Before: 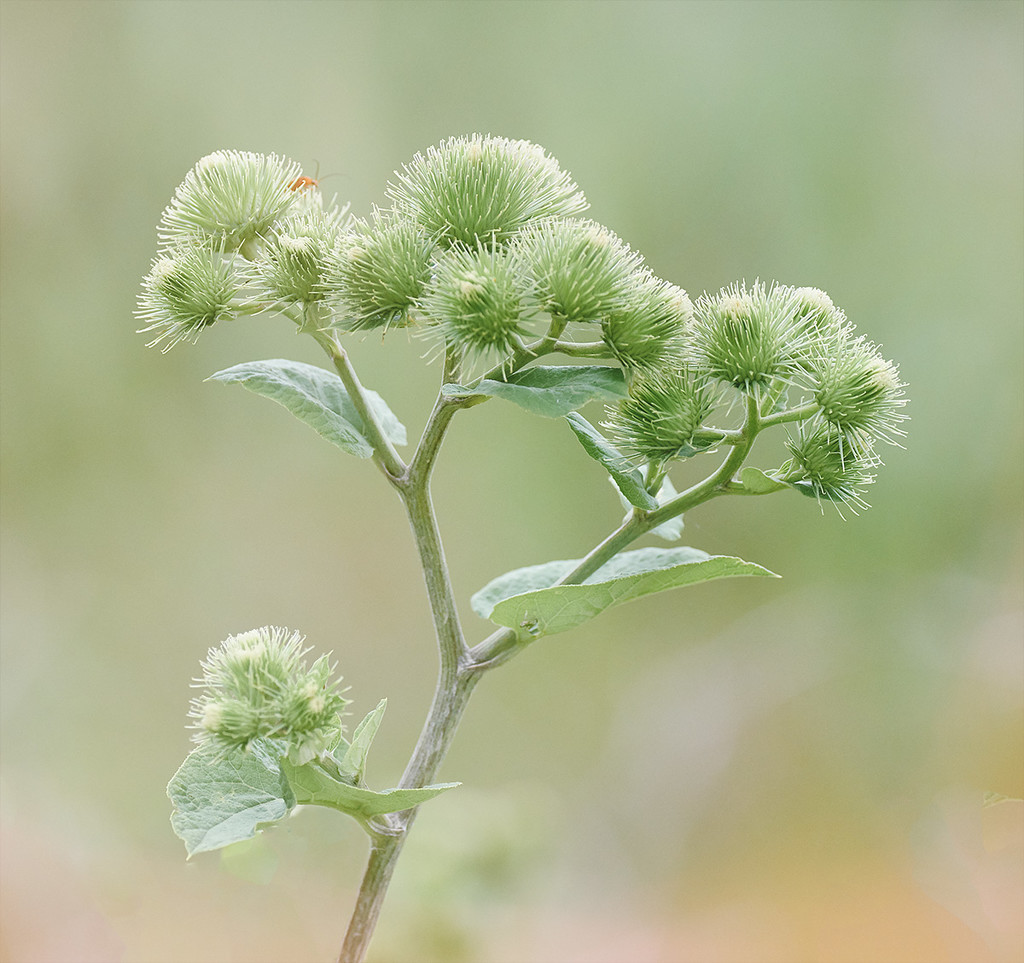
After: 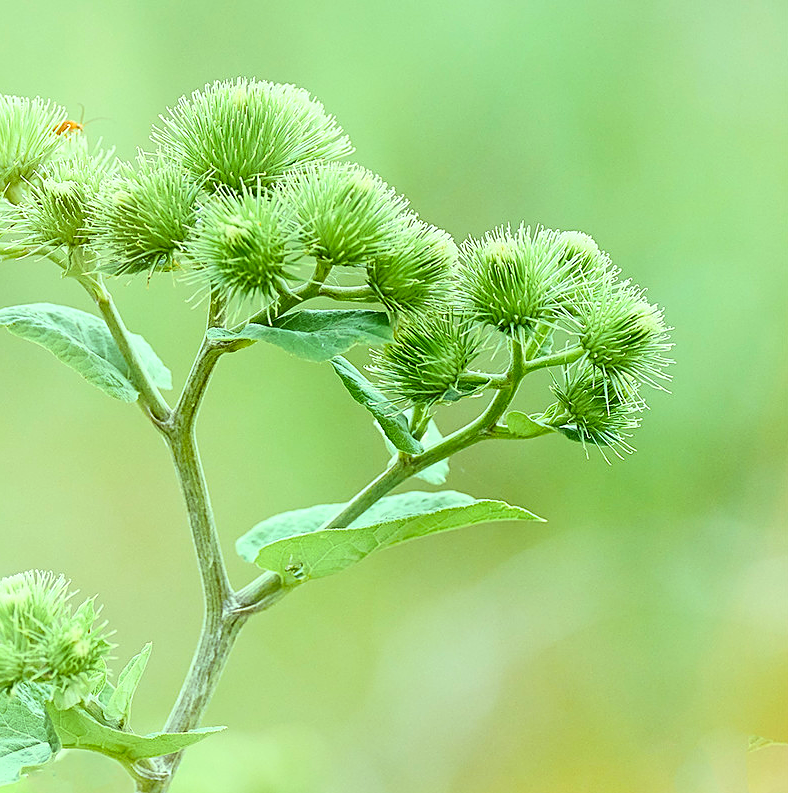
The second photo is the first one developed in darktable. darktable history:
contrast brightness saturation: contrast 0.145, brightness -0.013, saturation 0.103
crop: left 22.975%, top 5.86%, bottom 11.751%
color balance rgb: shadows lift › luminance -10.068%, highlights gain › luminance 15.334%, highlights gain › chroma 7.017%, highlights gain › hue 126.39°, perceptual saturation grading › global saturation 19.689%, global vibrance 9.513%
exposure: compensate highlight preservation false
levels: levels [0, 0.48, 0.961]
sharpen: on, module defaults
